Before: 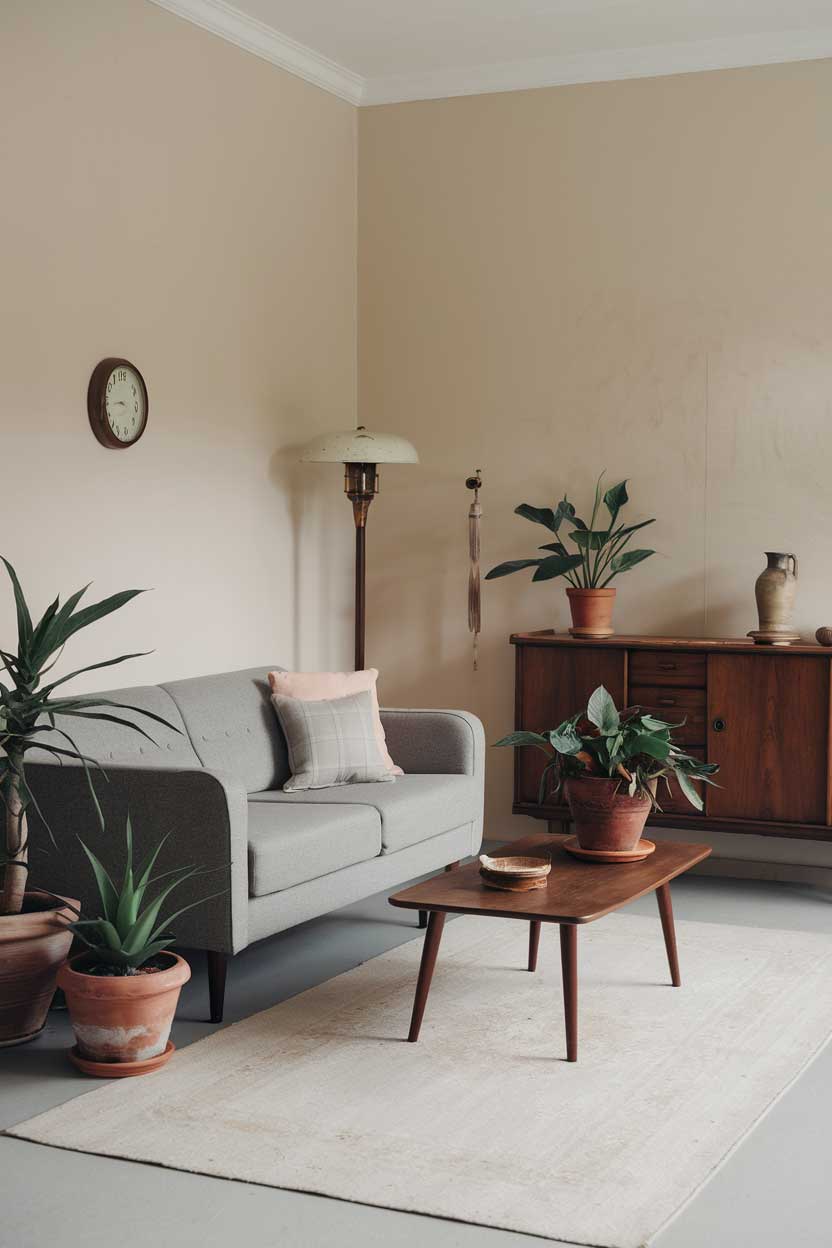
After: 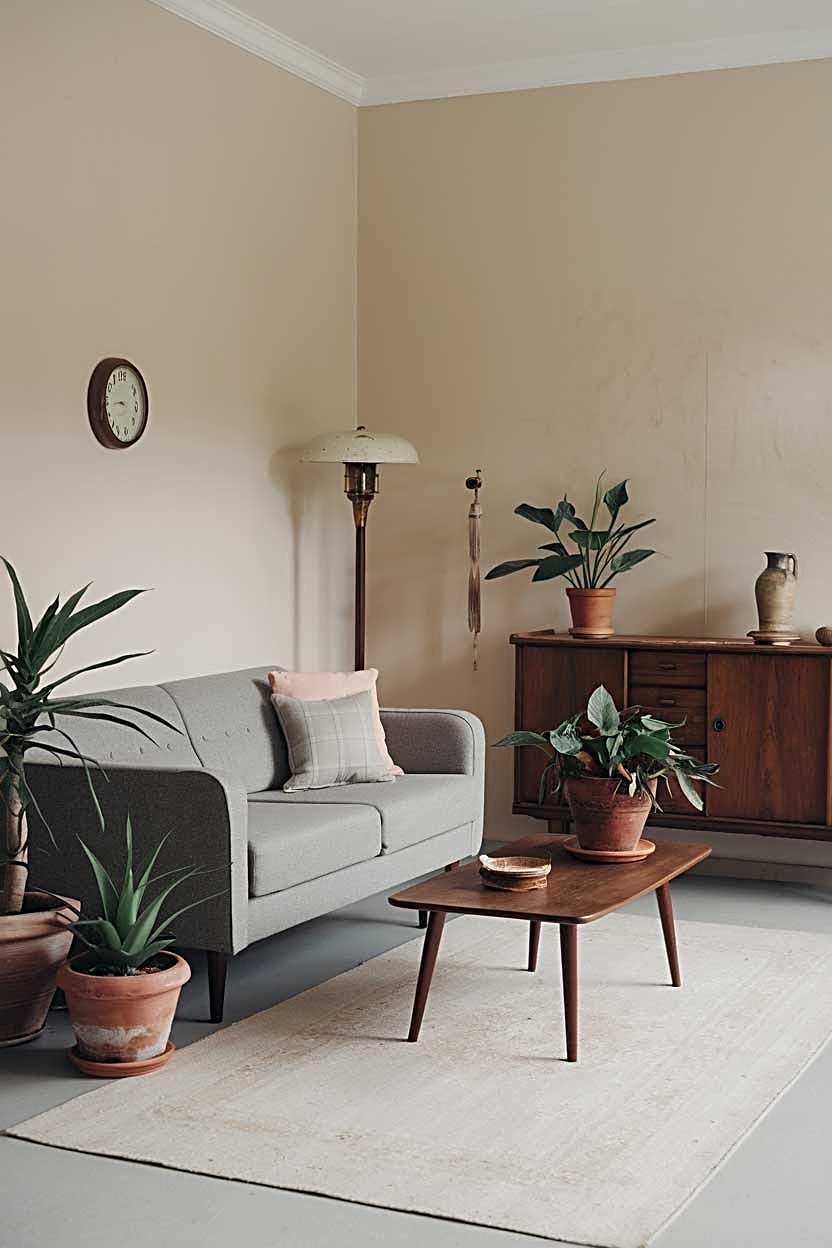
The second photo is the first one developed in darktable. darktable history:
sharpen: radius 2.799, amount 0.703
